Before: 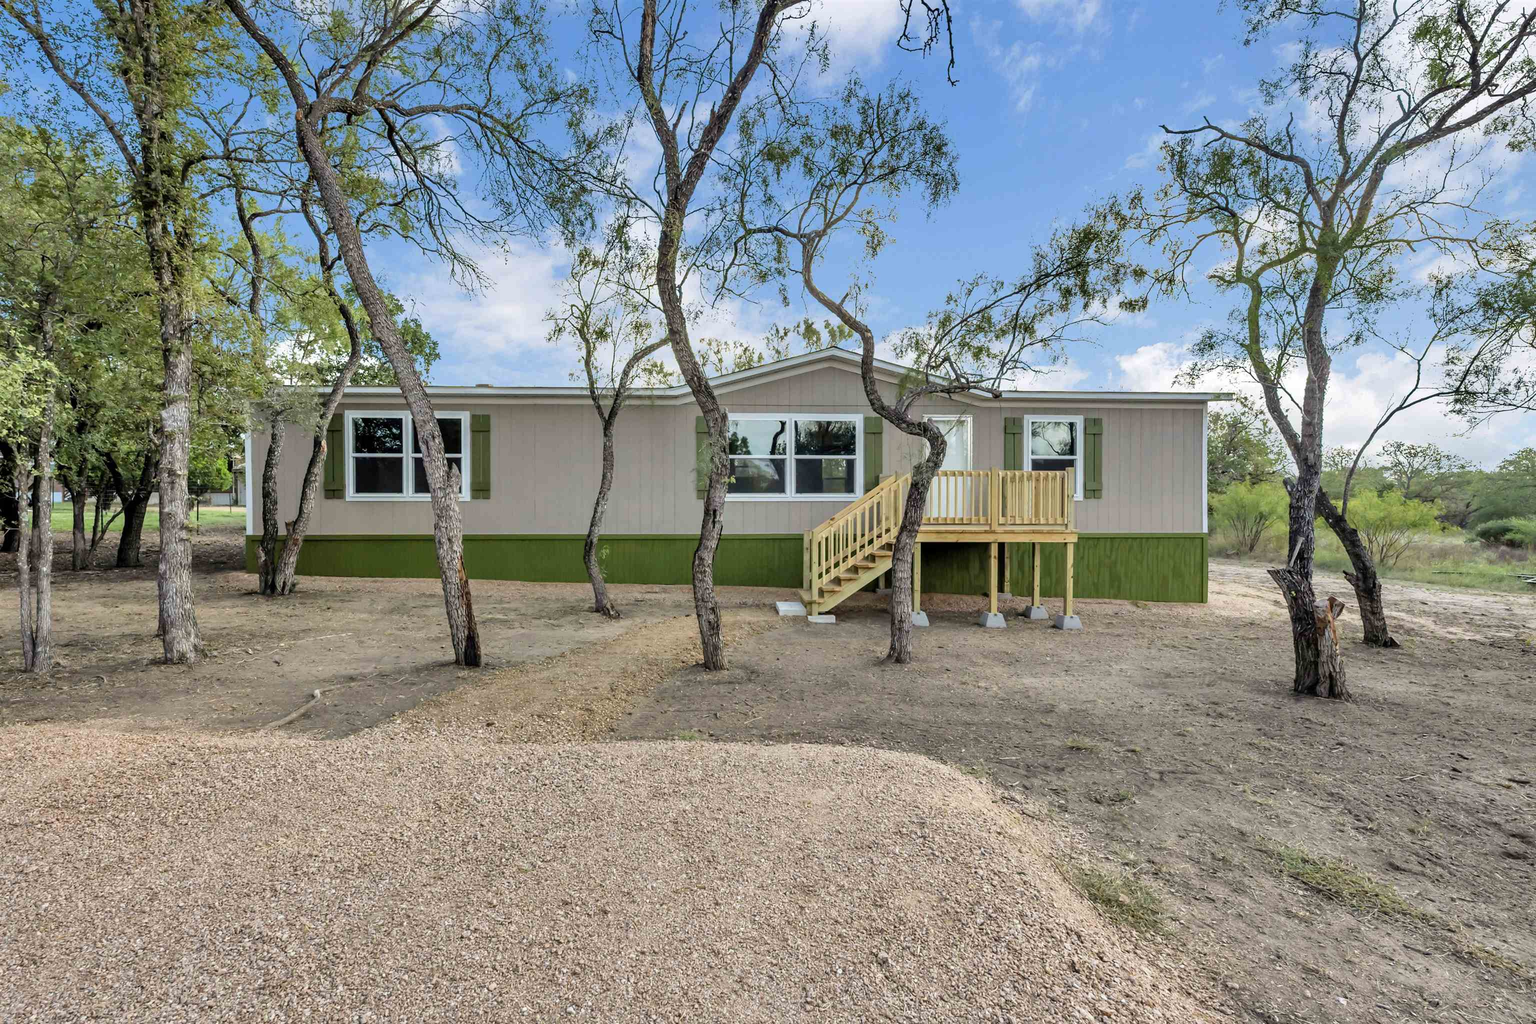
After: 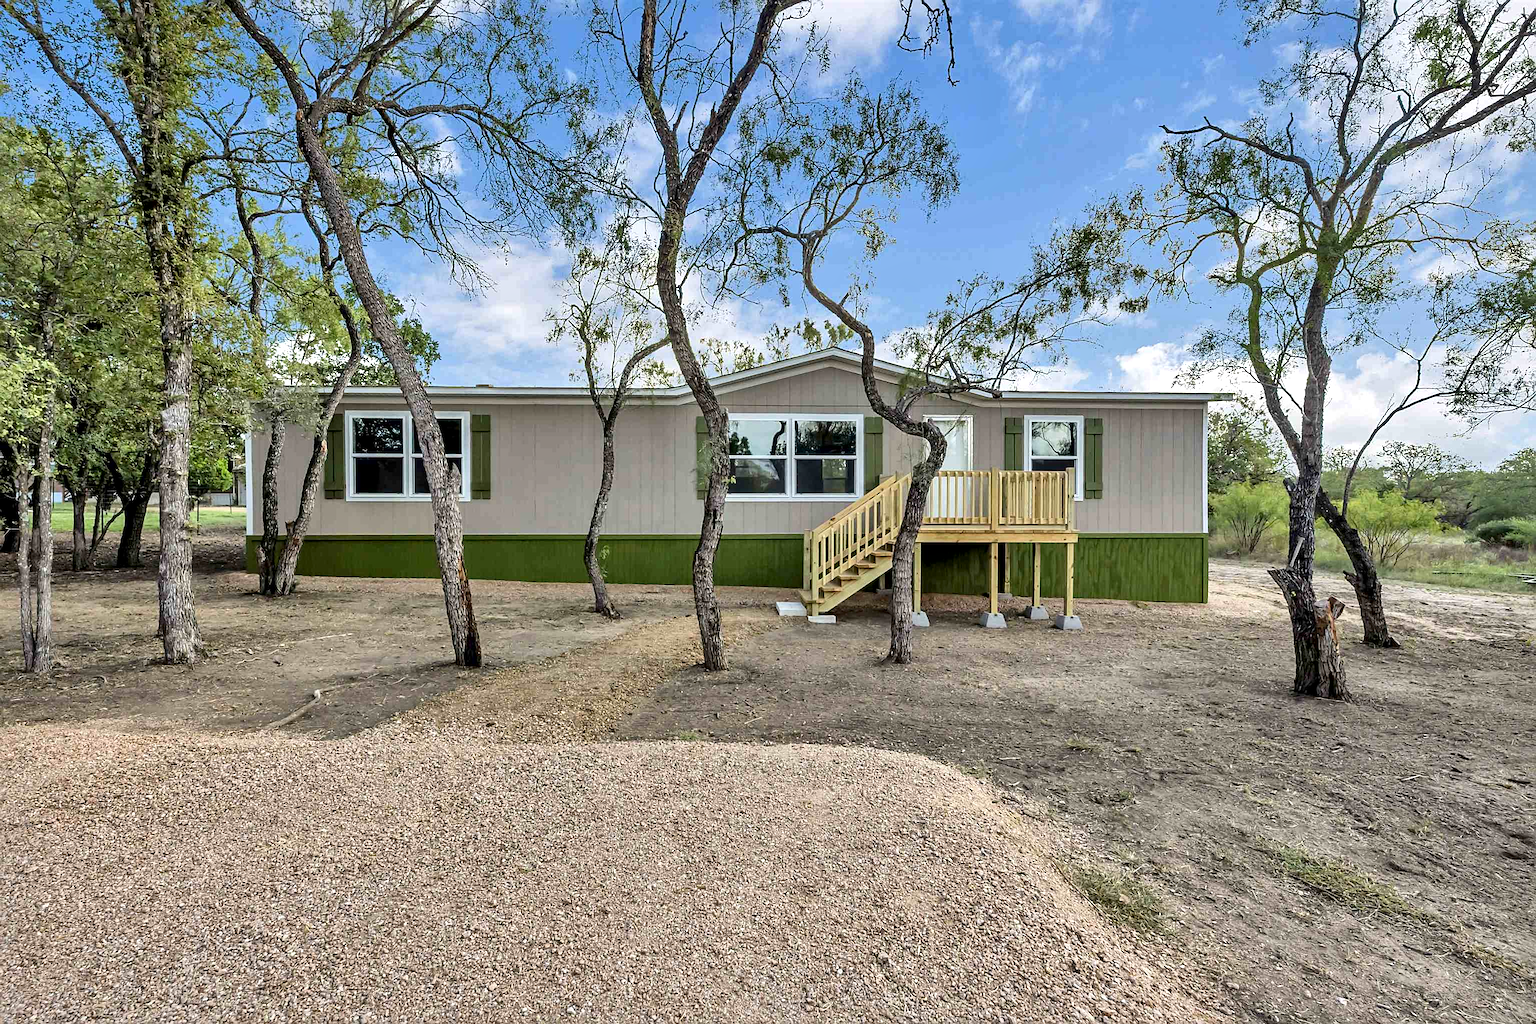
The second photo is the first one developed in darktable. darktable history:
sharpen: on, module defaults
local contrast: mode bilateral grid, contrast 25, coarseness 60, detail 151%, midtone range 0.2
color correction: saturation 1.11
